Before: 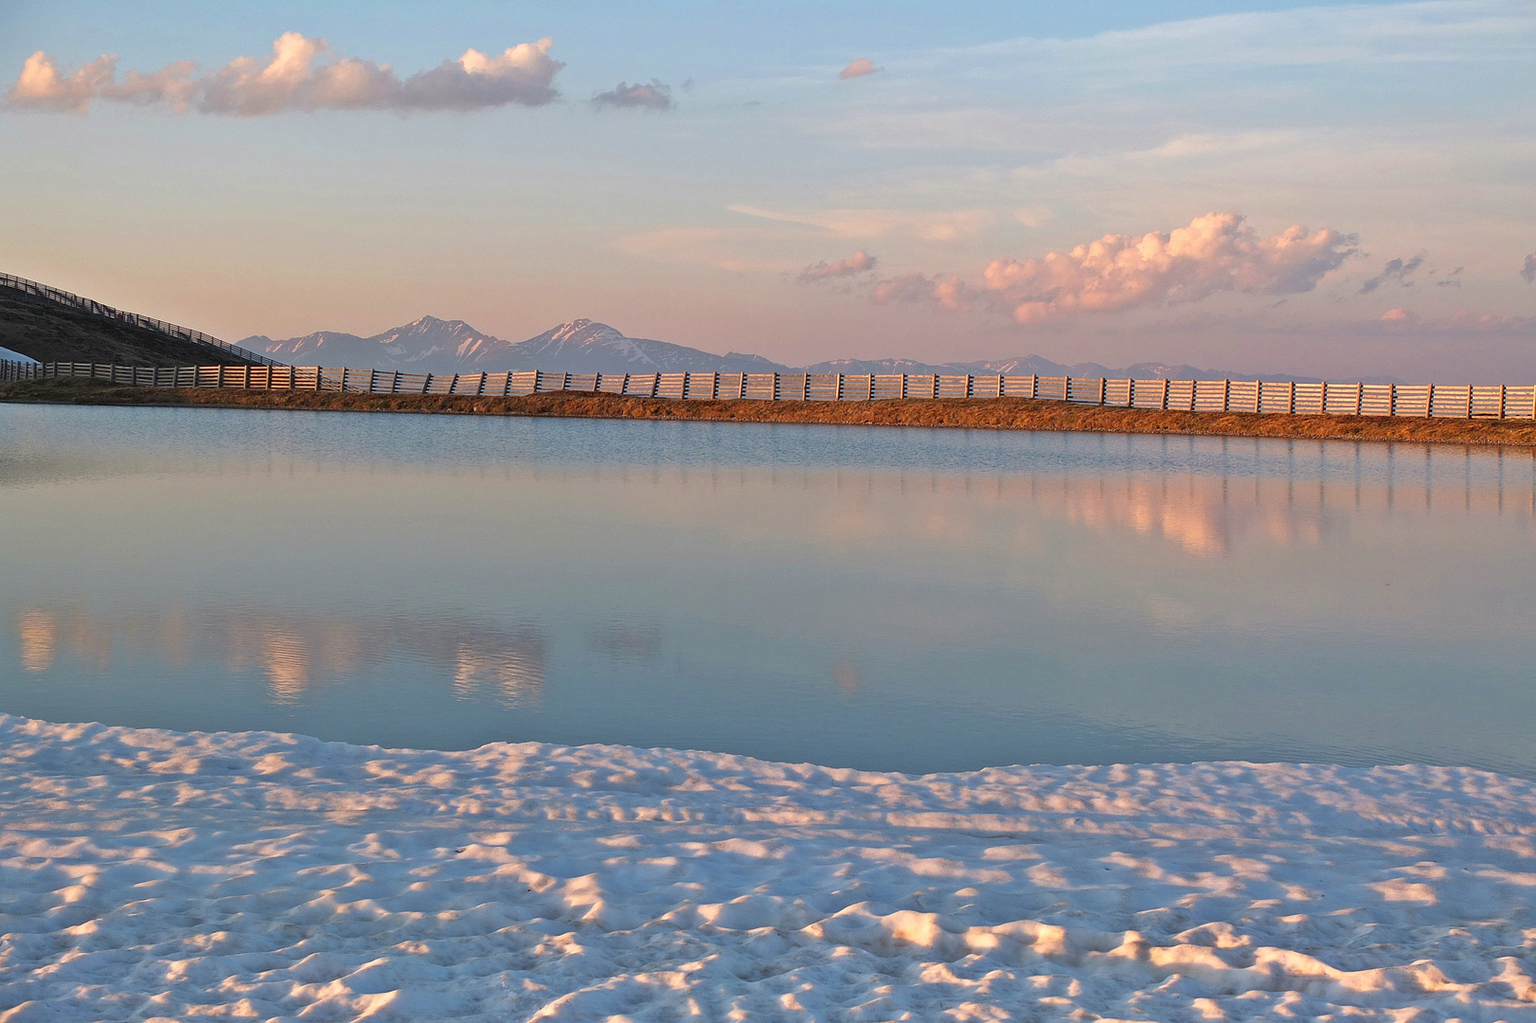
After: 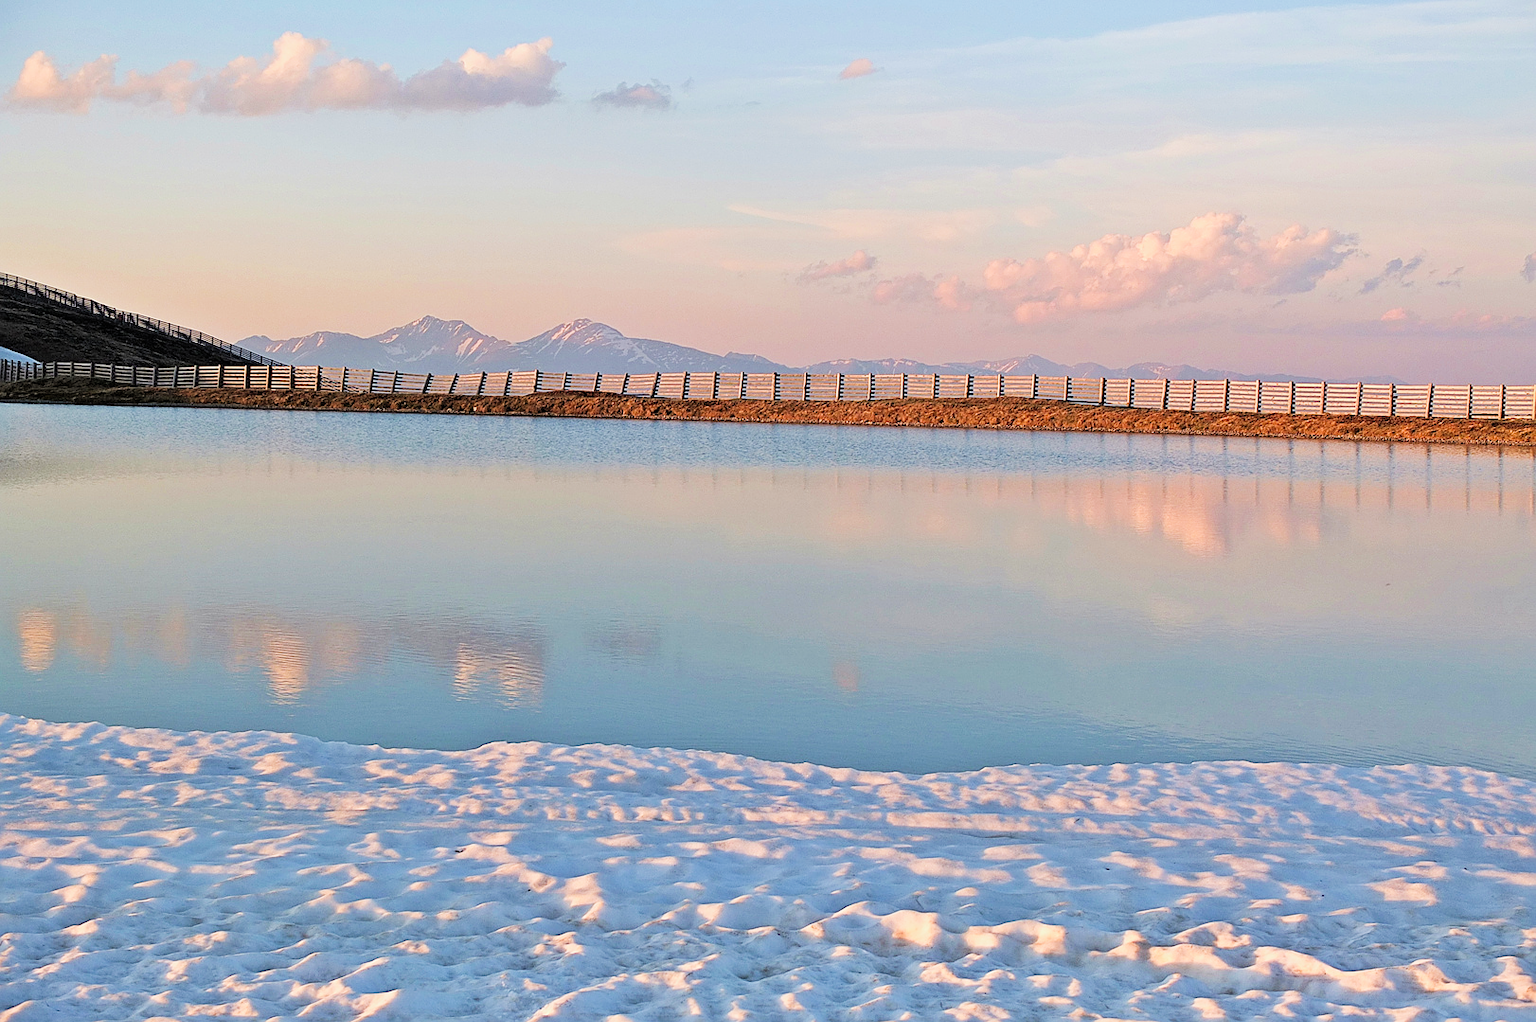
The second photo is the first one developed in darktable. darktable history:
sharpen: on, module defaults
exposure: black level correction 0, exposure 0.698 EV, compensate exposure bias true, compensate highlight preservation false
velvia: on, module defaults
filmic rgb: black relative exposure -5.13 EV, white relative exposure 3.99 EV, hardness 2.88, contrast 1.197, highlights saturation mix -30.5%
